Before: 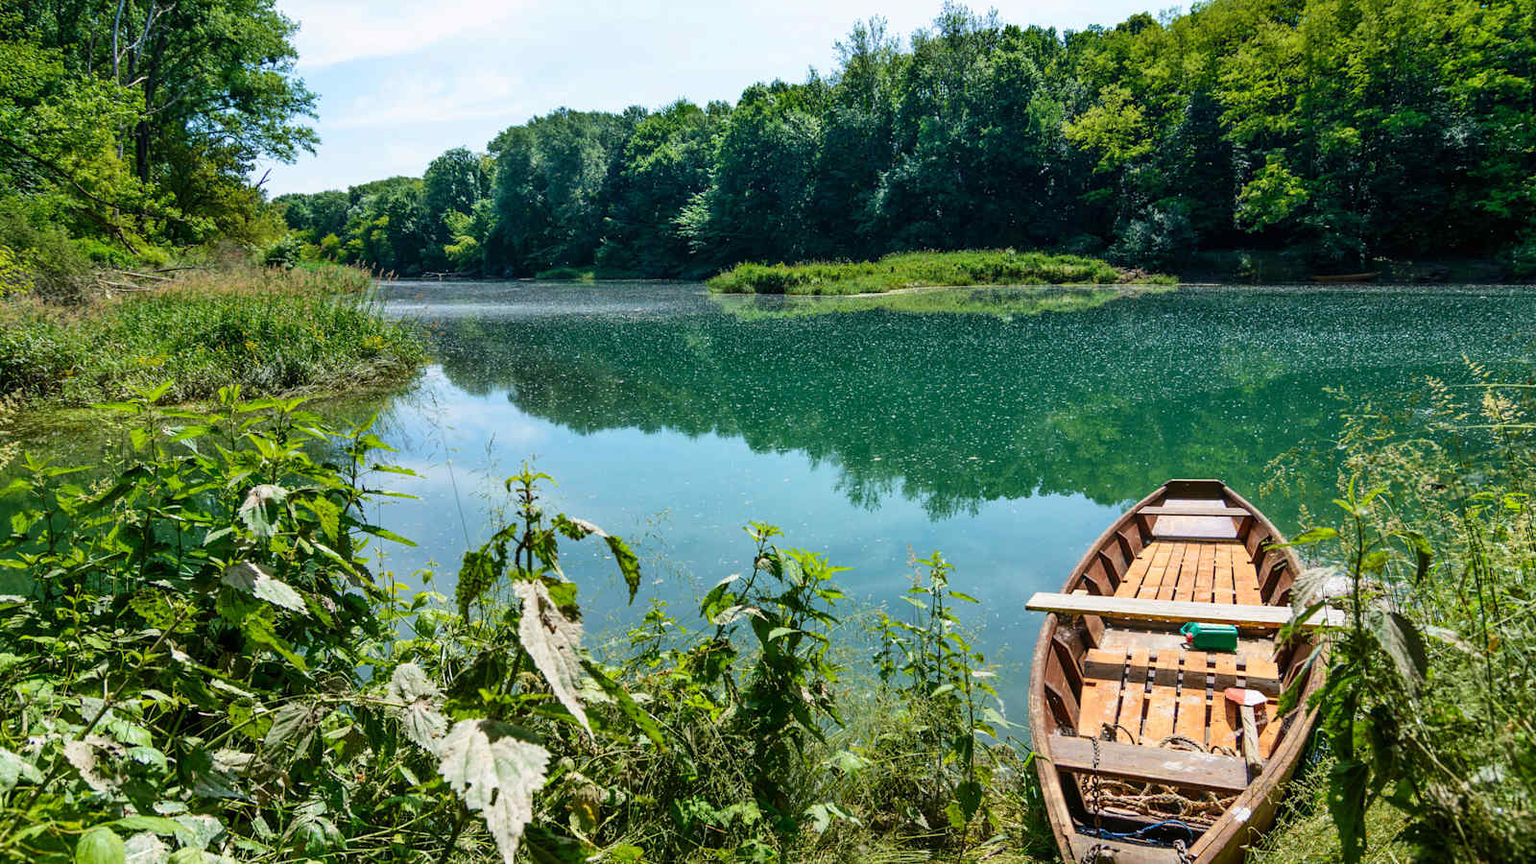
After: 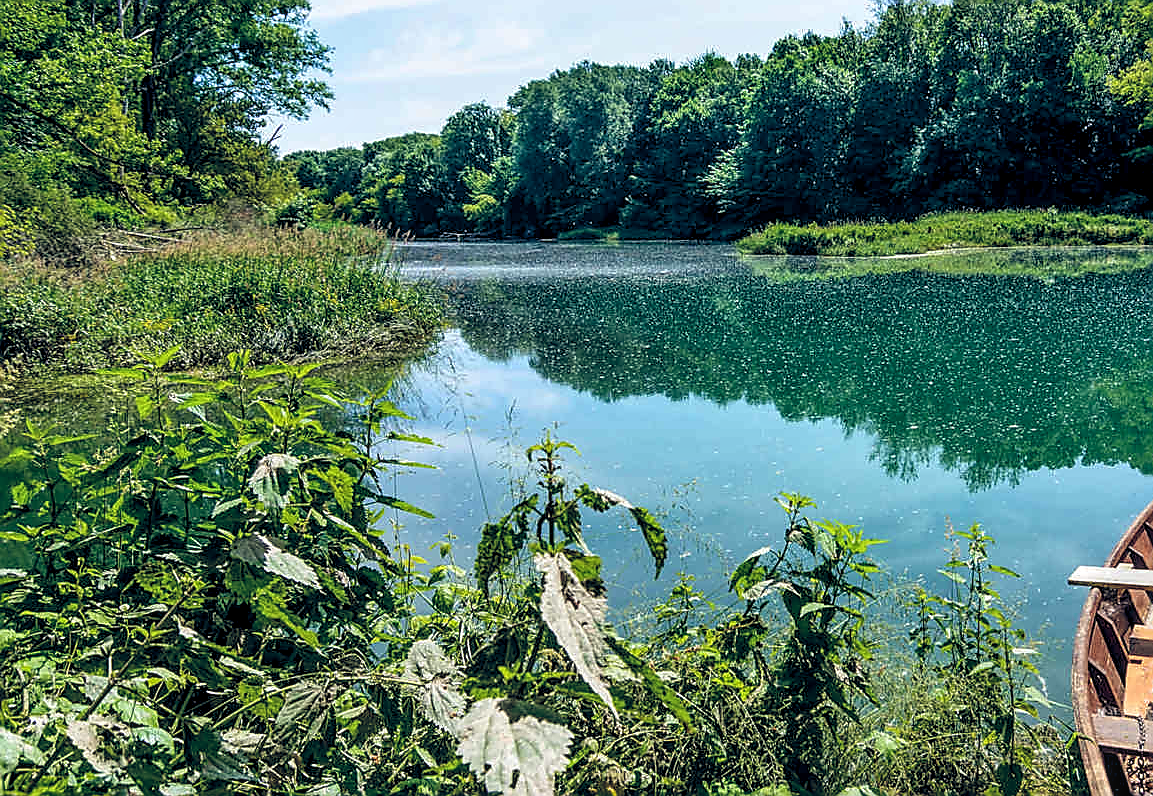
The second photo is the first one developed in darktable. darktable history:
crop: top 5.774%, right 27.881%, bottom 5.735%
levels: levels [0.026, 0.507, 0.987]
sharpen: radius 1.42, amount 1.256, threshold 0.788
color balance rgb: global offset › chroma 0.251%, global offset › hue 256.32°, perceptual saturation grading › global saturation 11.748%
contrast brightness saturation: saturation -0.06
local contrast: detail 130%
